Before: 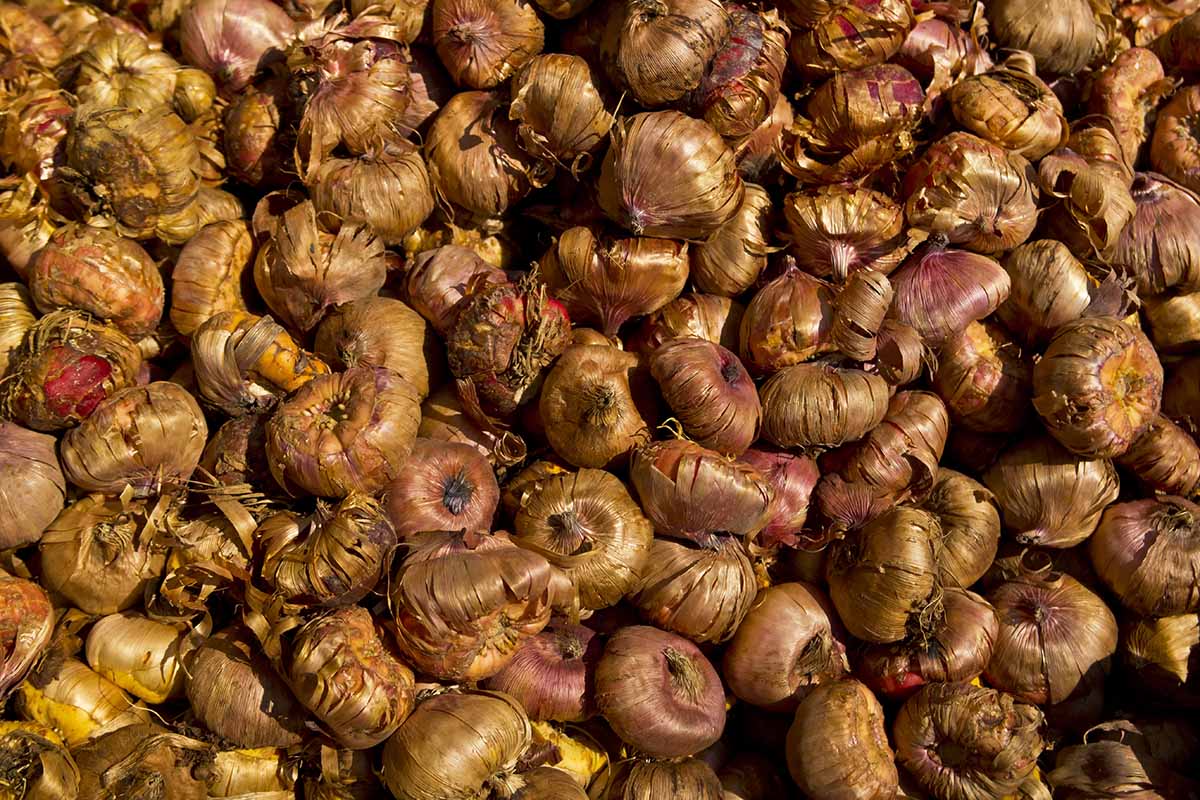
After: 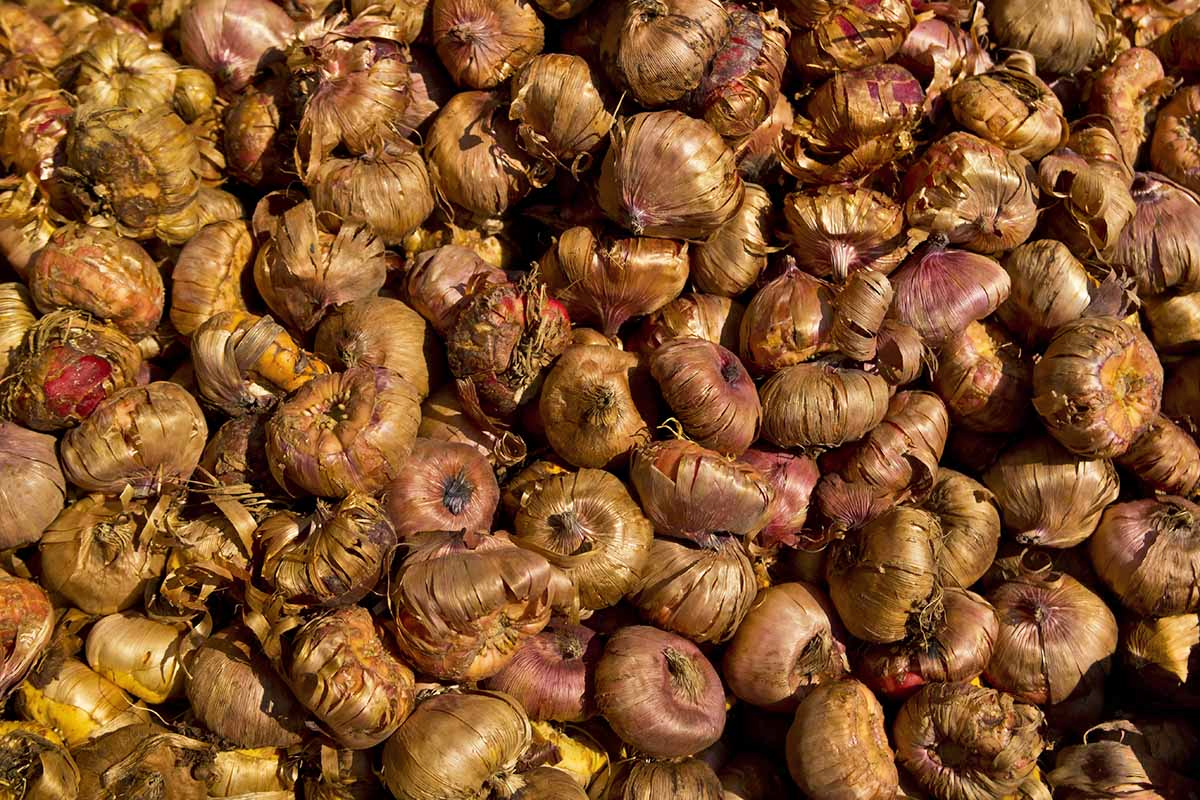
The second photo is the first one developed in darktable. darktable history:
shadows and highlights: highlights color adjustment 49.57%, soften with gaussian
